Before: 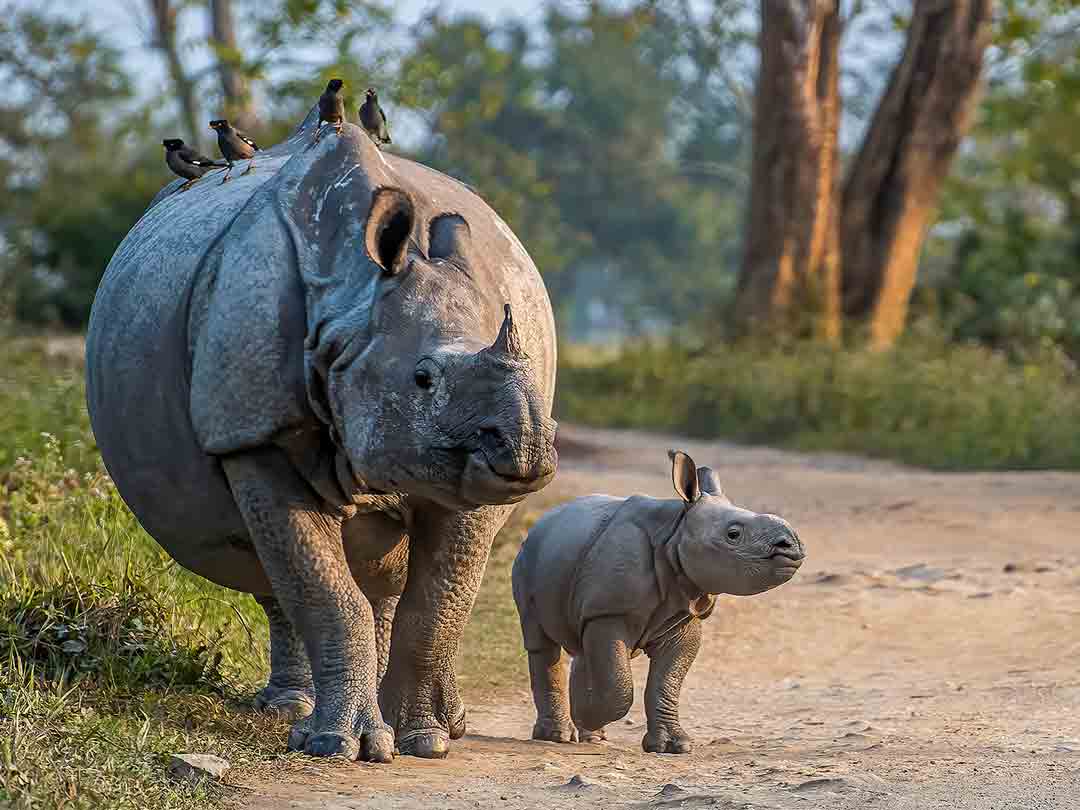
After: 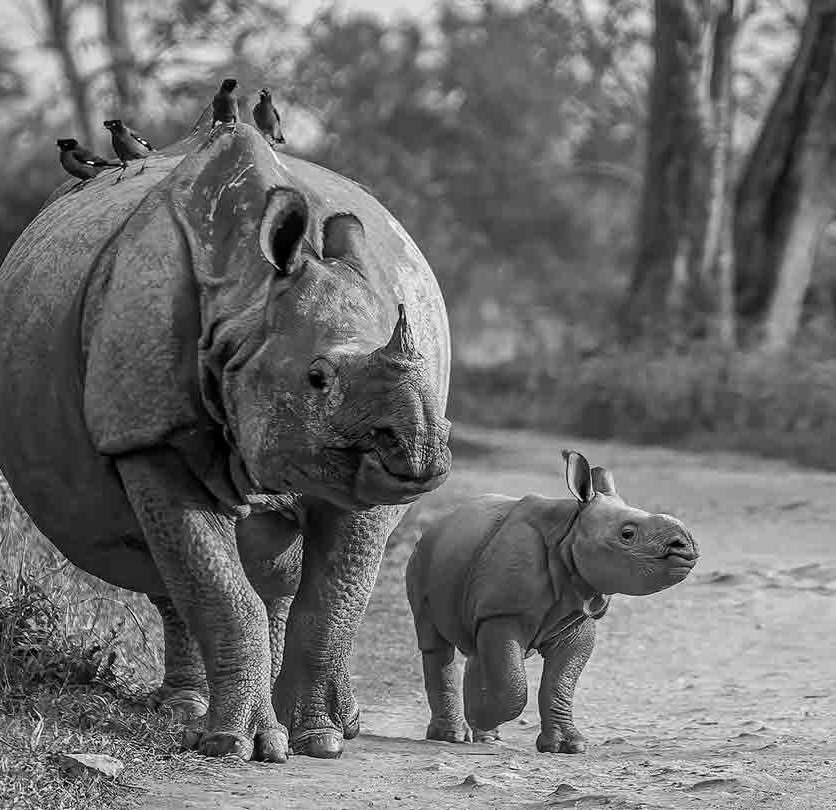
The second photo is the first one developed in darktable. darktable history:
crop: left 9.88%, right 12.664%
monochrome: on, module defaults
